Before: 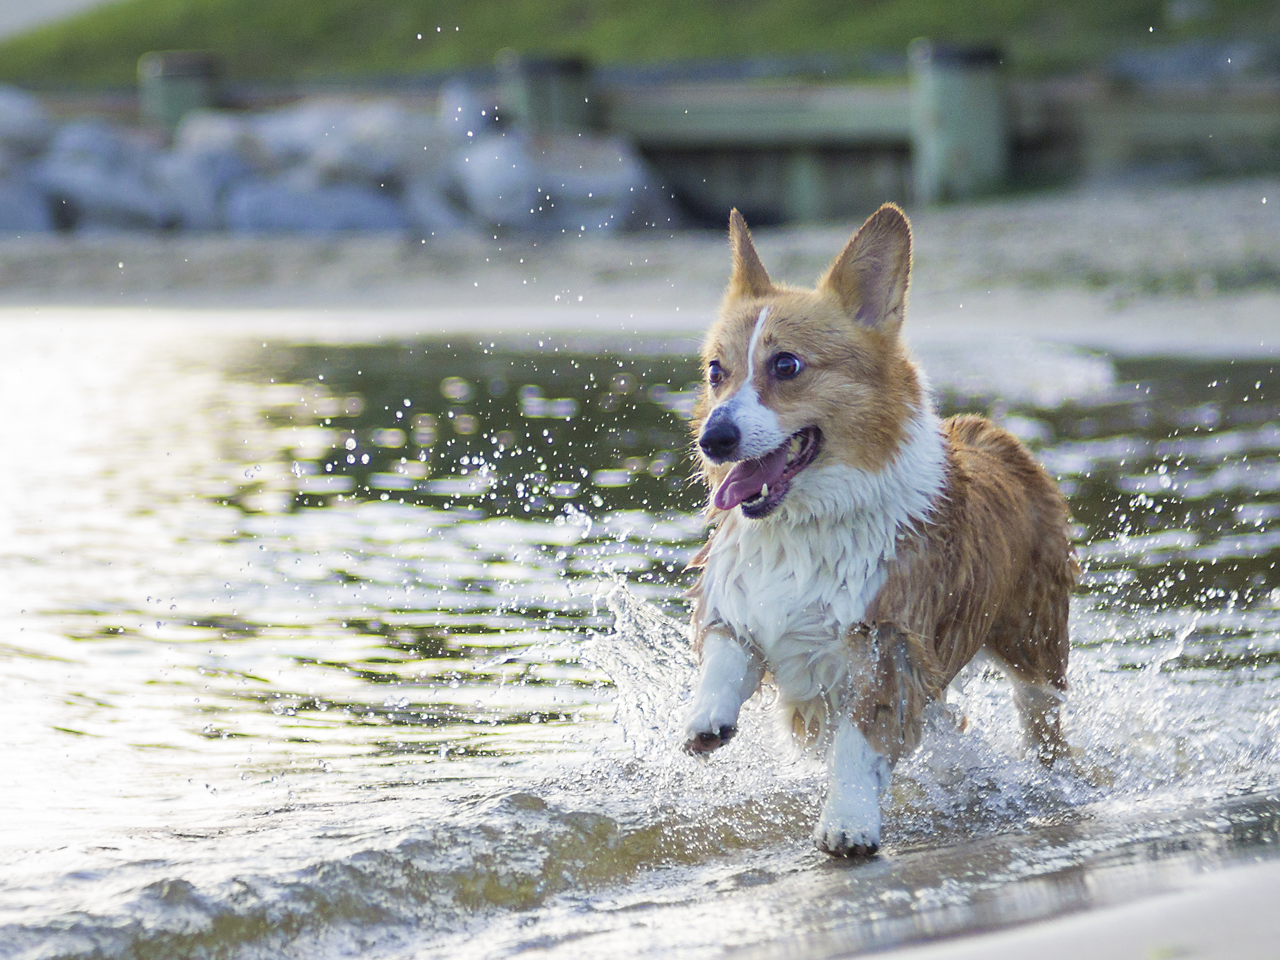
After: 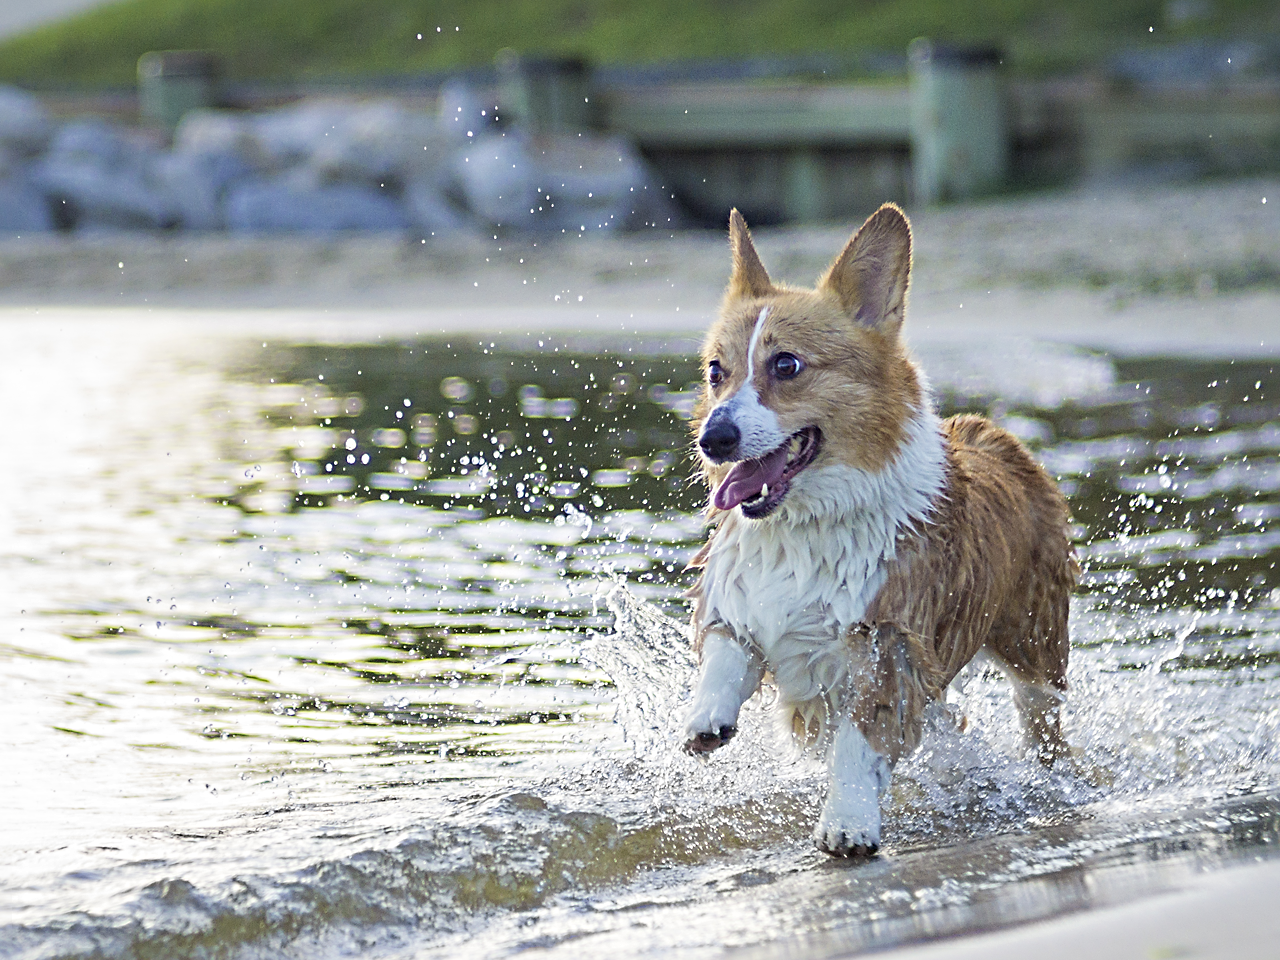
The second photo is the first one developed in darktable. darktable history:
sharpen: radius 4.921
